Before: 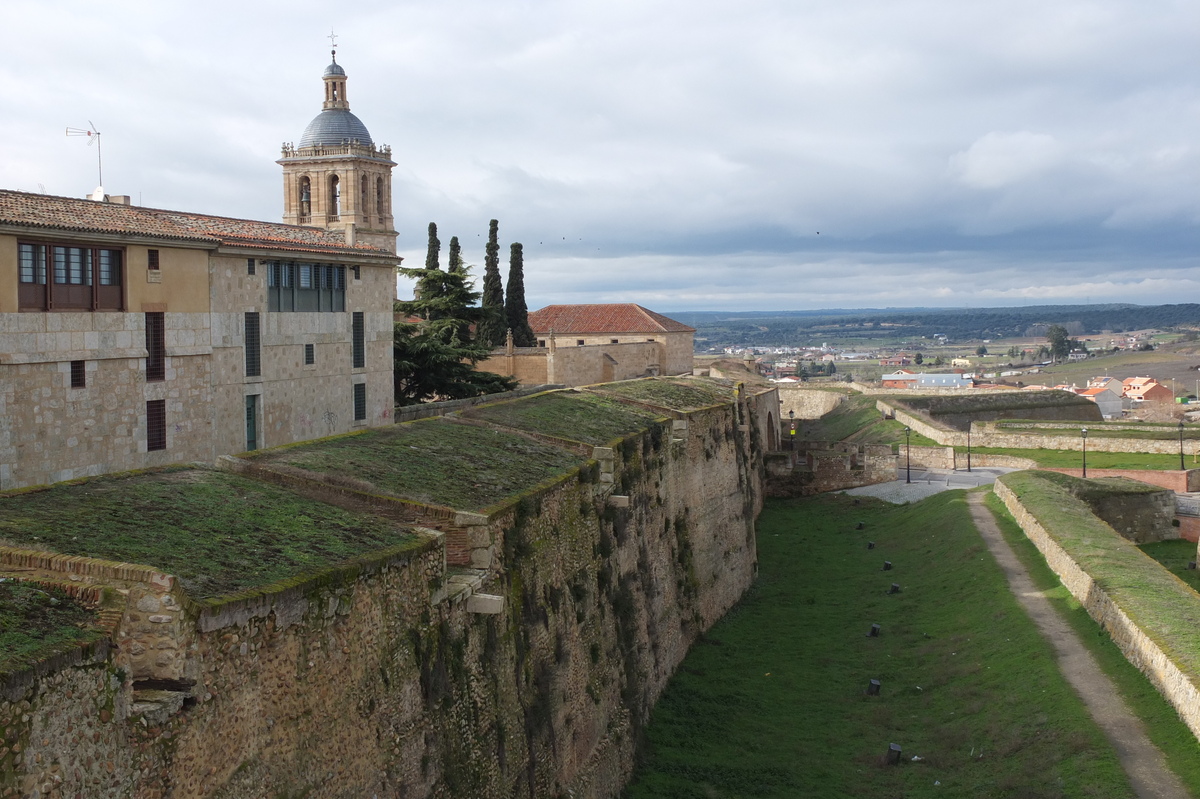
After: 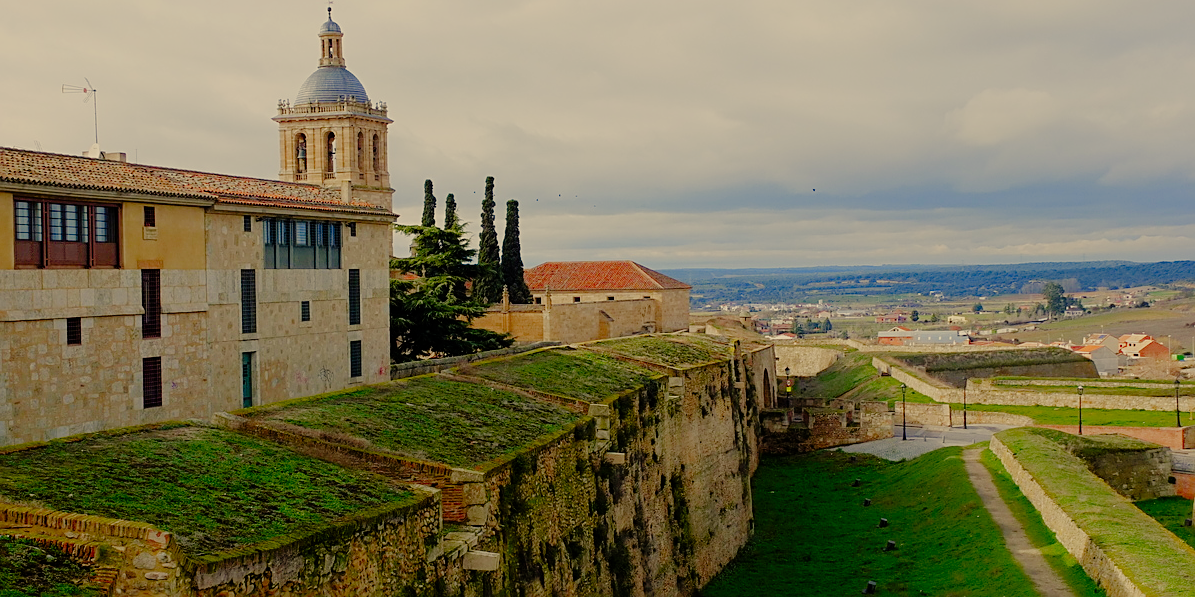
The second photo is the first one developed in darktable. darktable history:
crop: left 0.387%, top 5.469%, bottom 19.809%
tone curve: curves: ch0 [(0, 0) (0.004, 0.008) (0.077, 0.156) (0.169, 0.29) (0.774, 0.774) (1, 1)], color space Lab, linked channels, preserve colors none
color balance rgb: perceptual saturation grading › global saturation 20%, perceptual saturation grading › highlights -25%, perceptual saturation grading › shadows 50%
sharpen: on, module defaults
color correction: highlights a* 2.72, highlights b* 22.8
filmic rgb: middle gray luminance 29%, black relative exposure -10.3 EV, white relative exposure 5.5 EV, threshold 6 EV, target black luminance 0%, hardness 3.95, latitude 2.04%, contrast 1.132, highlights saturation mix 5%, shadows ↔ highlights balance 15.11%, add noise in highlights 0, preserve chrominance no, color science v3 (2019), use custom middle-gray values true, iterations of high-quality reconstruction 0, contrast in highlights soft, enable highlight reconstruction true
